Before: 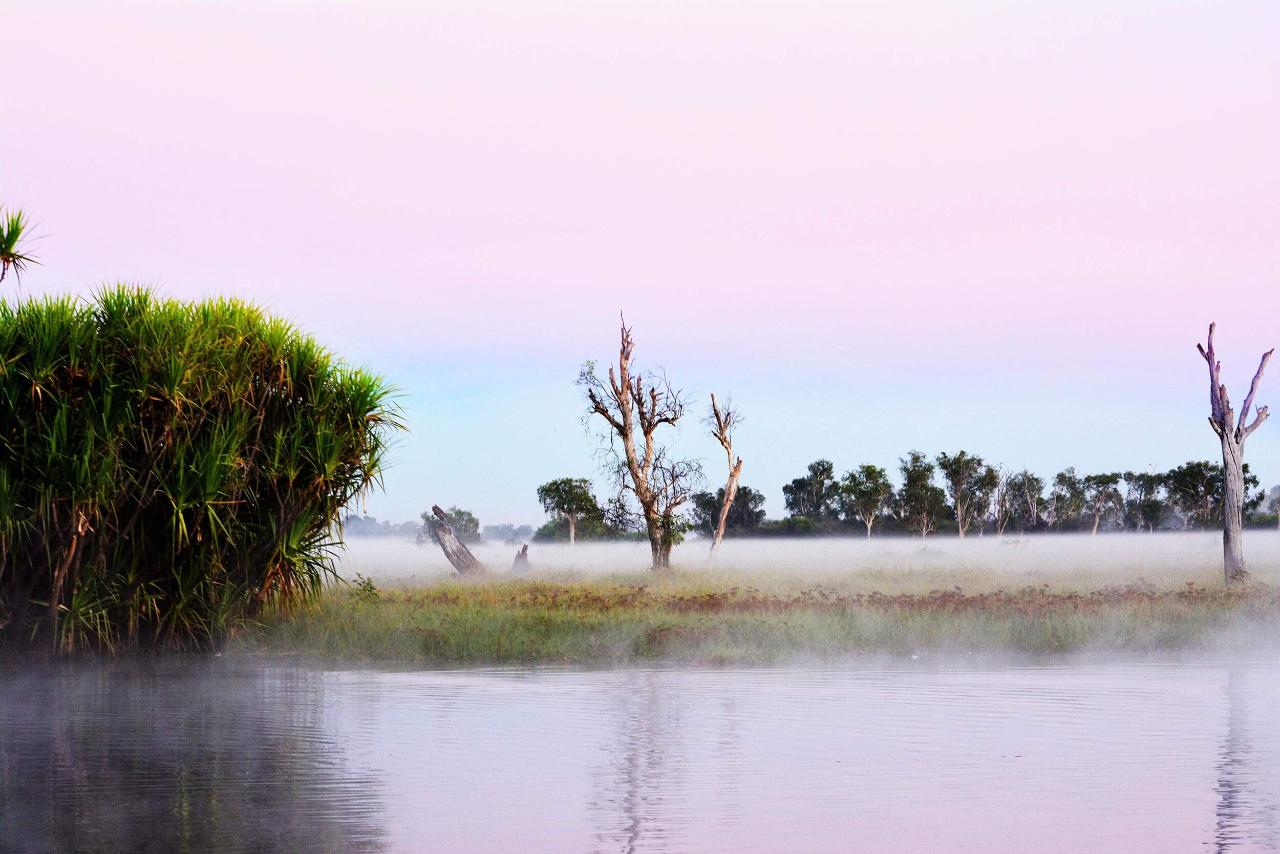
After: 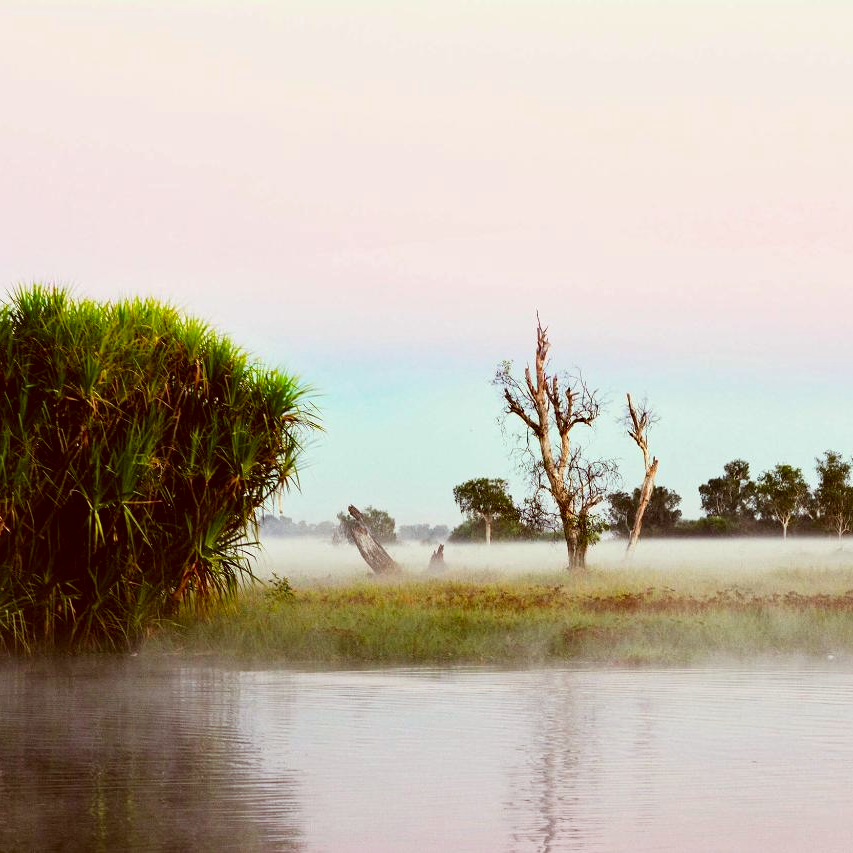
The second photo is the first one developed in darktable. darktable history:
tone equalizer: on, module defaults
color correction: highlights a* -5.94, highlights b* 9.48, shadows a* 10.12, shadows b* 23.94
crop and rotate: left 6.617%, right 26.717%
